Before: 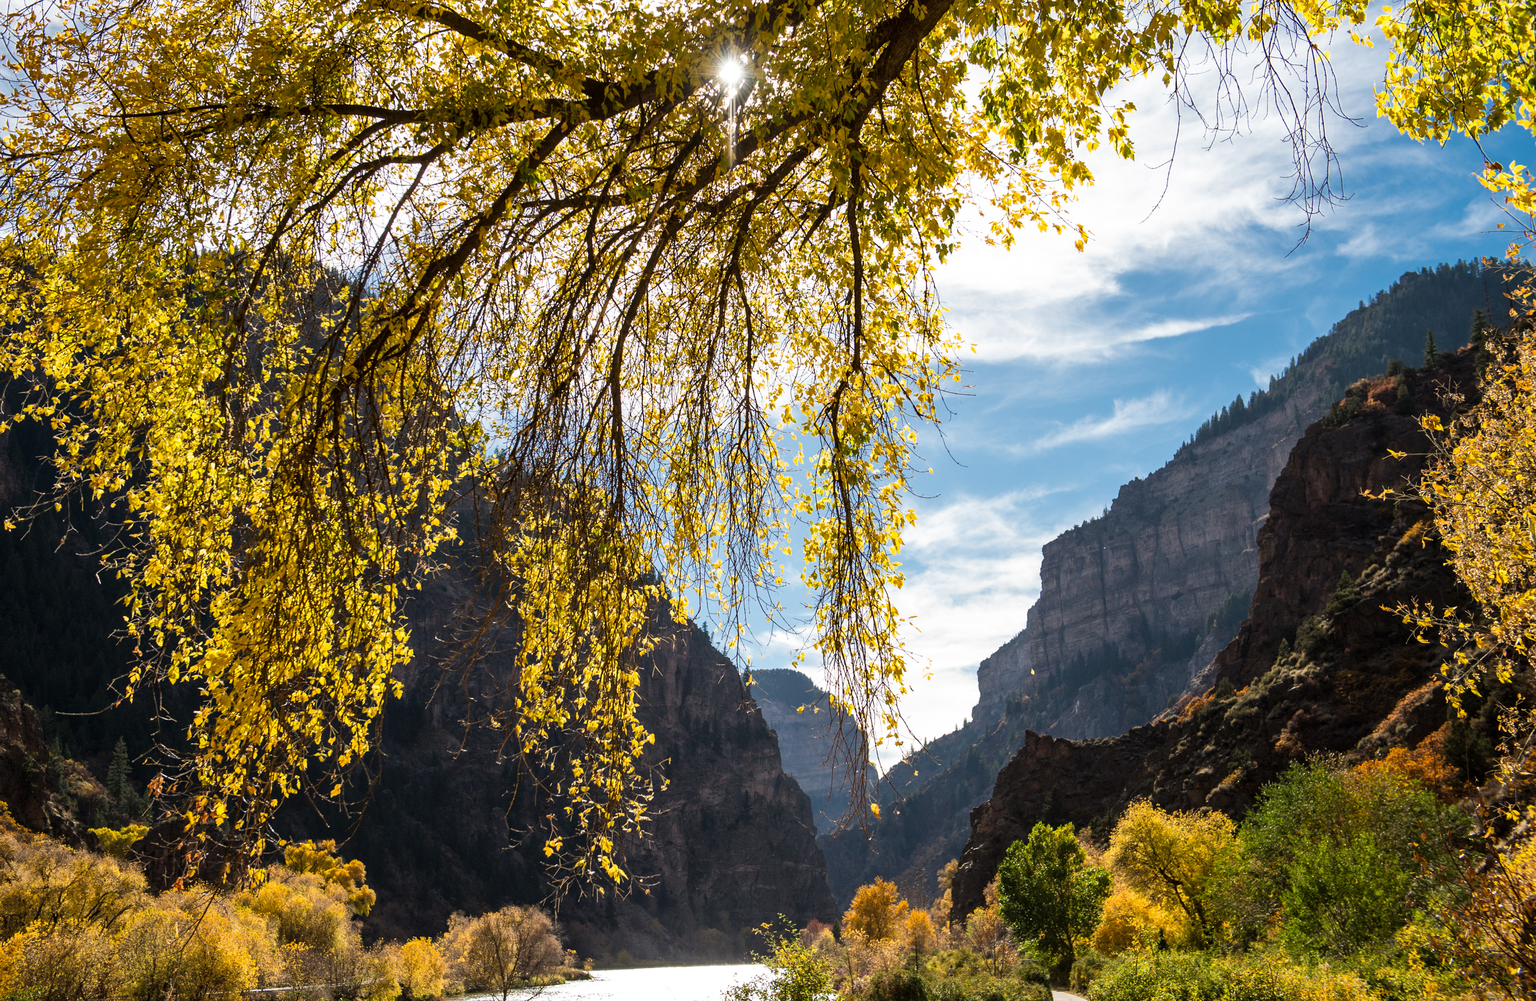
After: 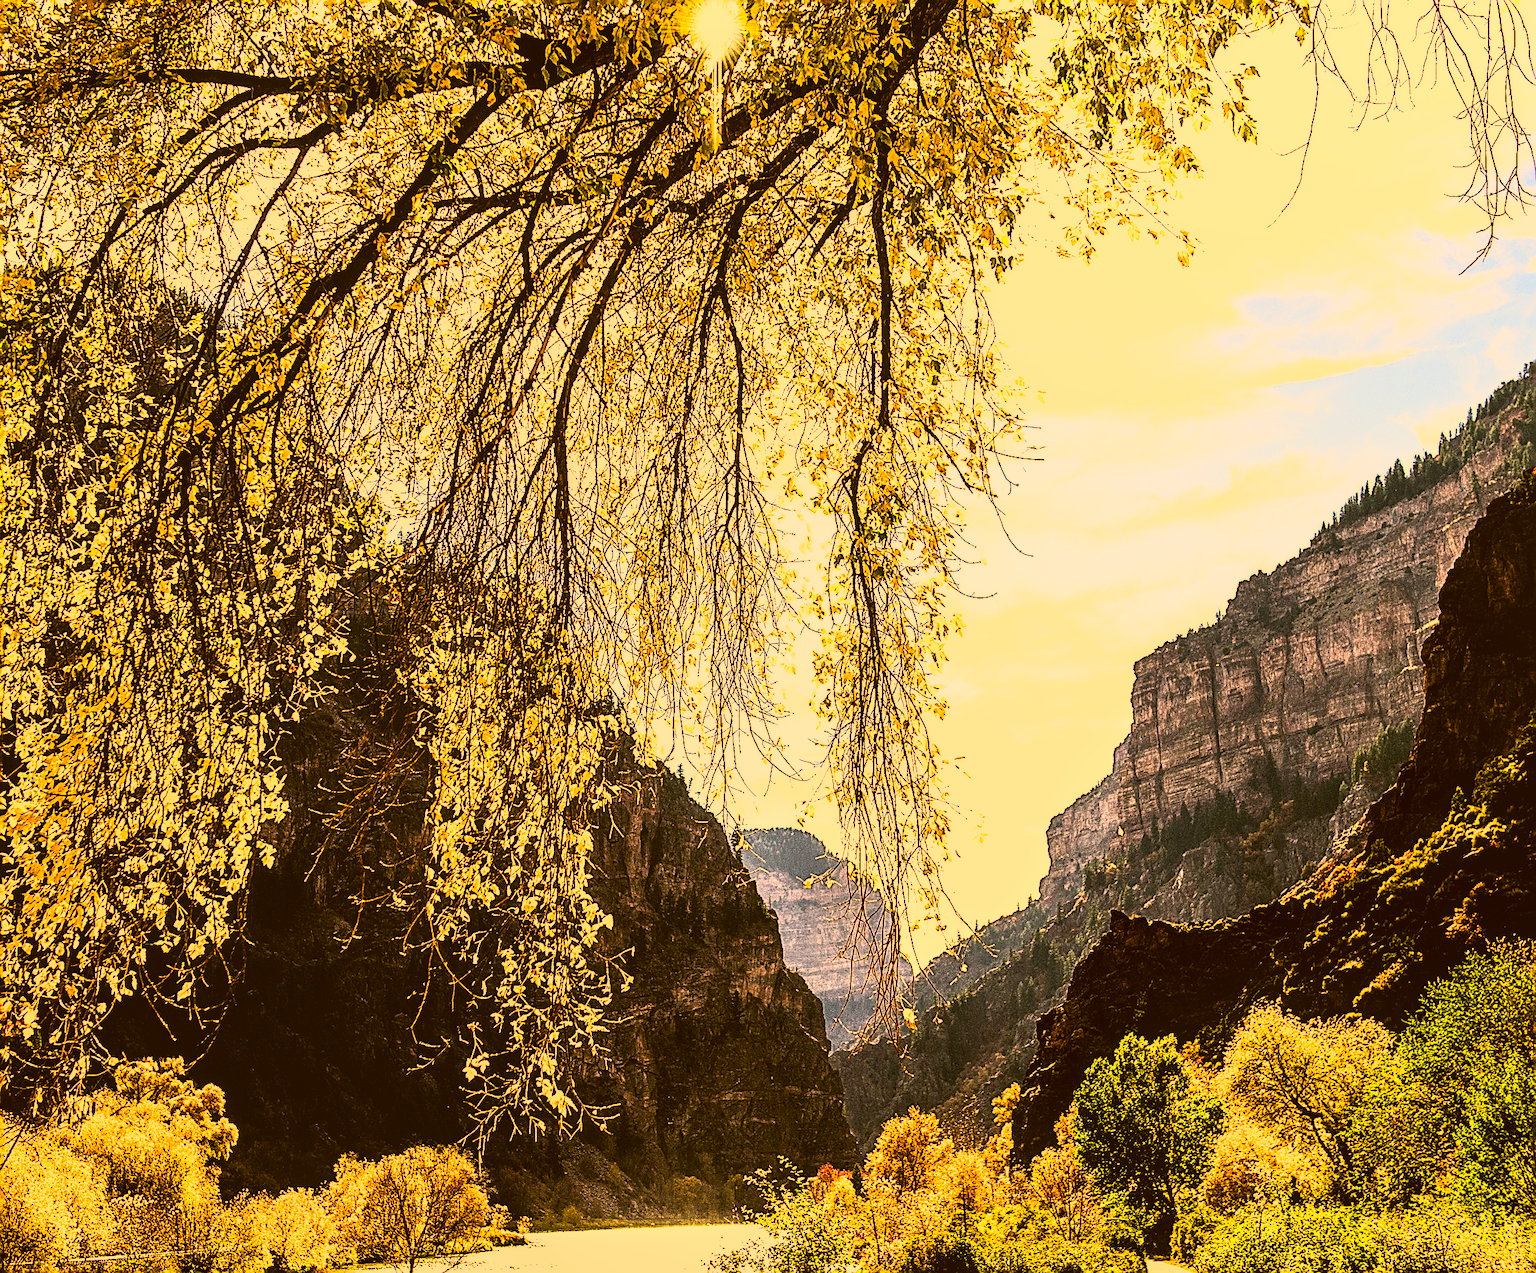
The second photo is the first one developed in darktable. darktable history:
filmic rgb: black relative exposure -5.13 EV, white relative exposure 3.5 EV, hardness 3.19, contrast 1.299, highlights saturation mix -49.56%
crop and rotate: left 12.954%, top 5.356%, right 12.586%
exposure: exposure 1.092 EV, compensate exposure bias true, compensate highlight preservation false
local contrast: on, module defaults
color balance rgb: shadows lift › luminance -9.398%, perceptual saturation grading › global saturation 20%, perceptual saturation grading › highlights -25.908%, perceptual saturation grading › shadows 49.902%, perceptual brilliance grading › highlights 13.321%, perceptual brilliance grading › mid-tones 8.773%, perceptual brilliance grading › shadows -17.494%, global vibrance 34.973%
contrast brightness saturation: contrast 0.441, brightness 0.547, saturation -0.182
color correction: highlights a* 11.03, highlights b* 30.21, shadows a* 2.6, shadows b* 17.1, saturation 1.72
sharpen: amount 1.849
